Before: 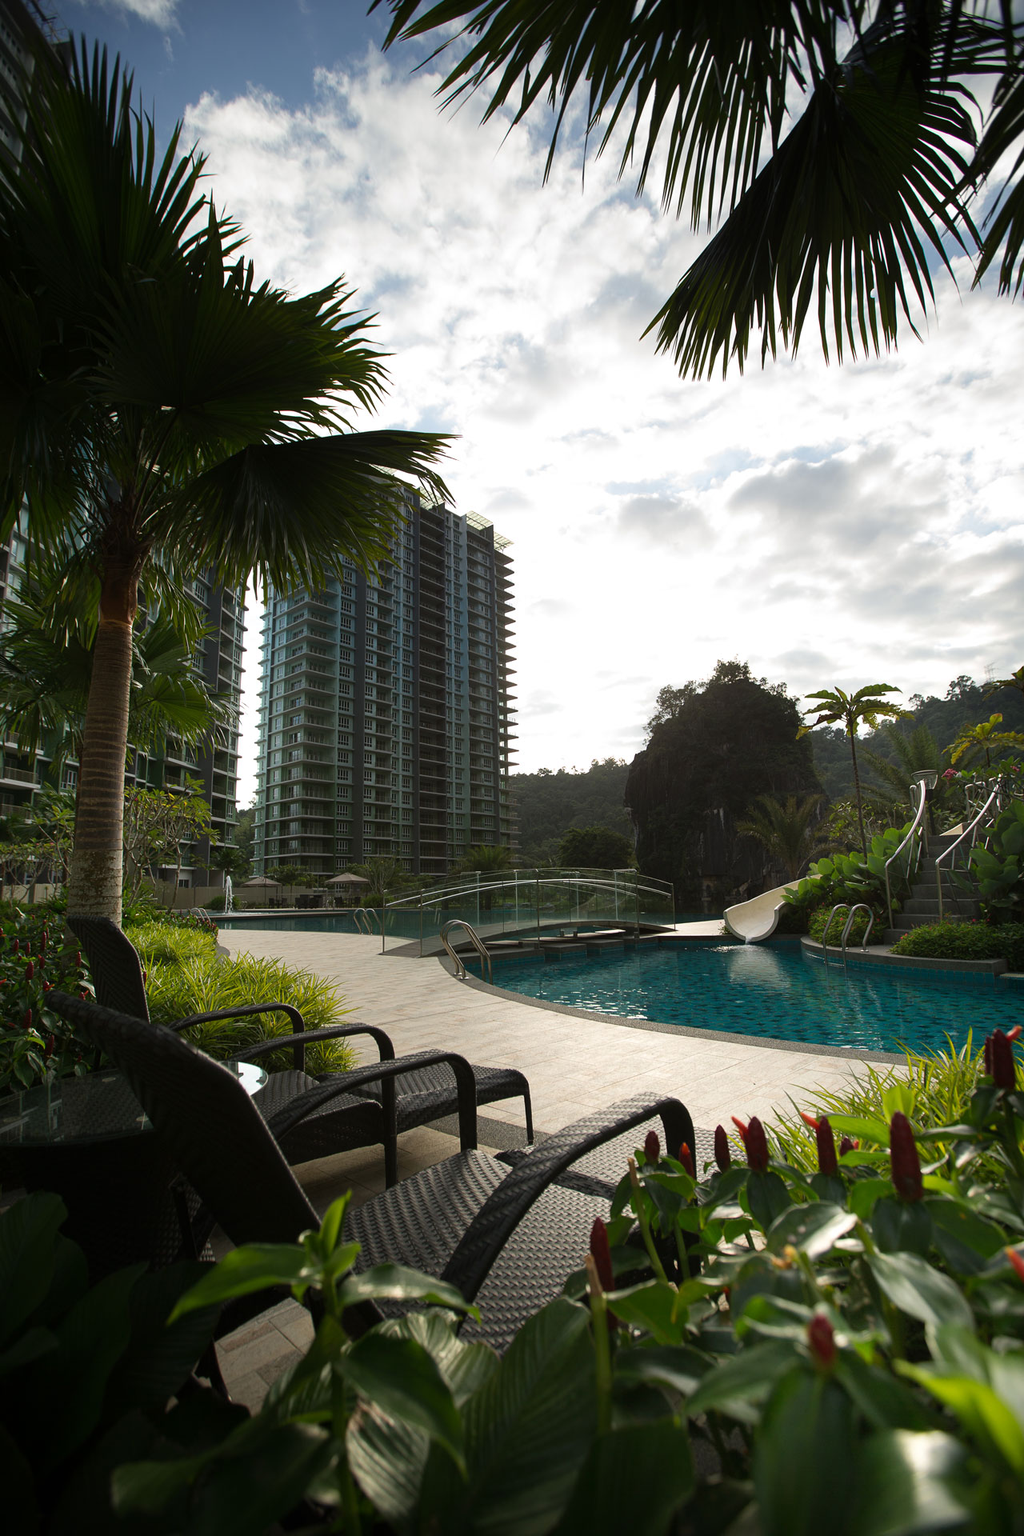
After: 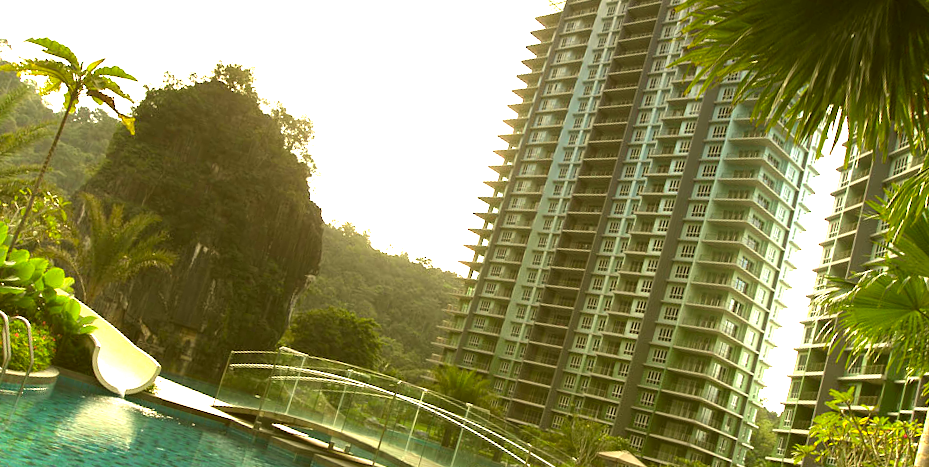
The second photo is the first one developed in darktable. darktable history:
color correction: highlights a* 0.162, highlights b* 29.53, shadows a* -0.162, shadows b* 21.09
exposure: exposure 2.207 EV, compensate highlight preservation false
crop and rotate: angle 16.12°, top 30.835%, bottom 35.653%
